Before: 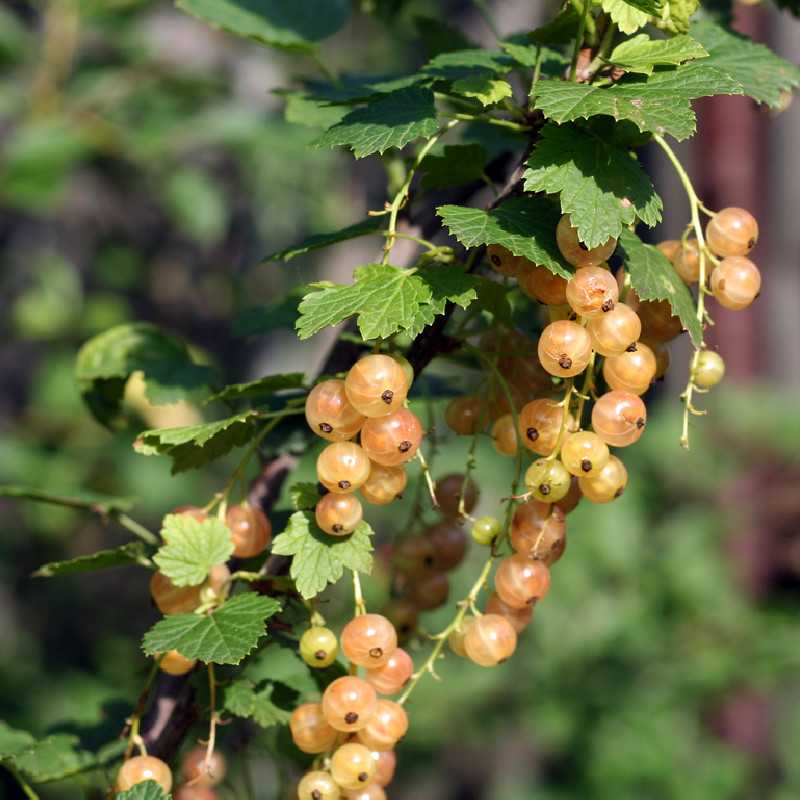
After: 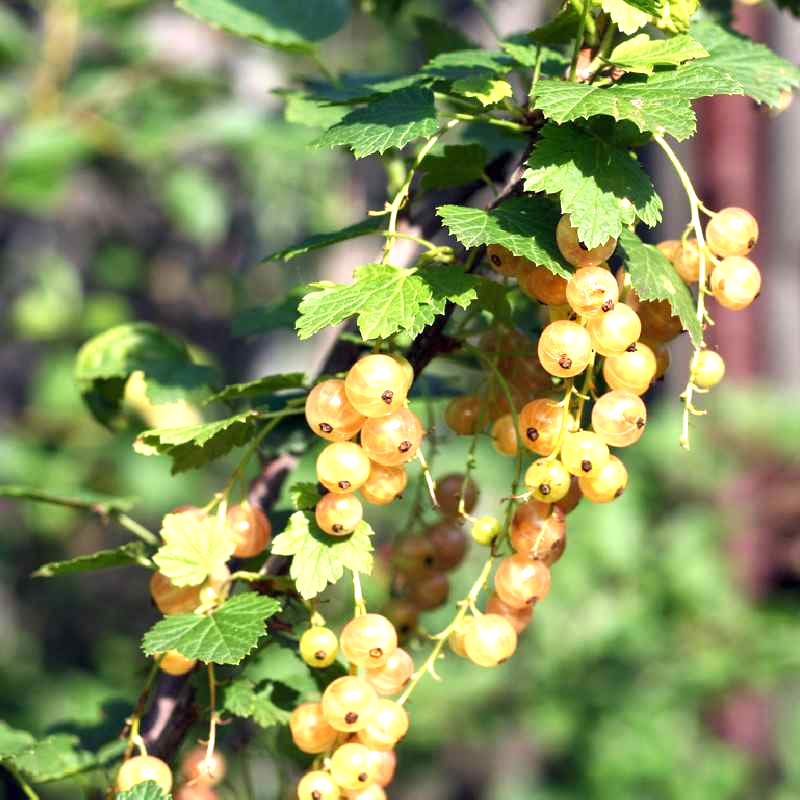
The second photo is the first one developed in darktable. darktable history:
shadows and highlights: shadows 20.76, highlights -36.3, soften with gaussian
exposure: exposure 1.152 EV, compensate highlight preservation false
